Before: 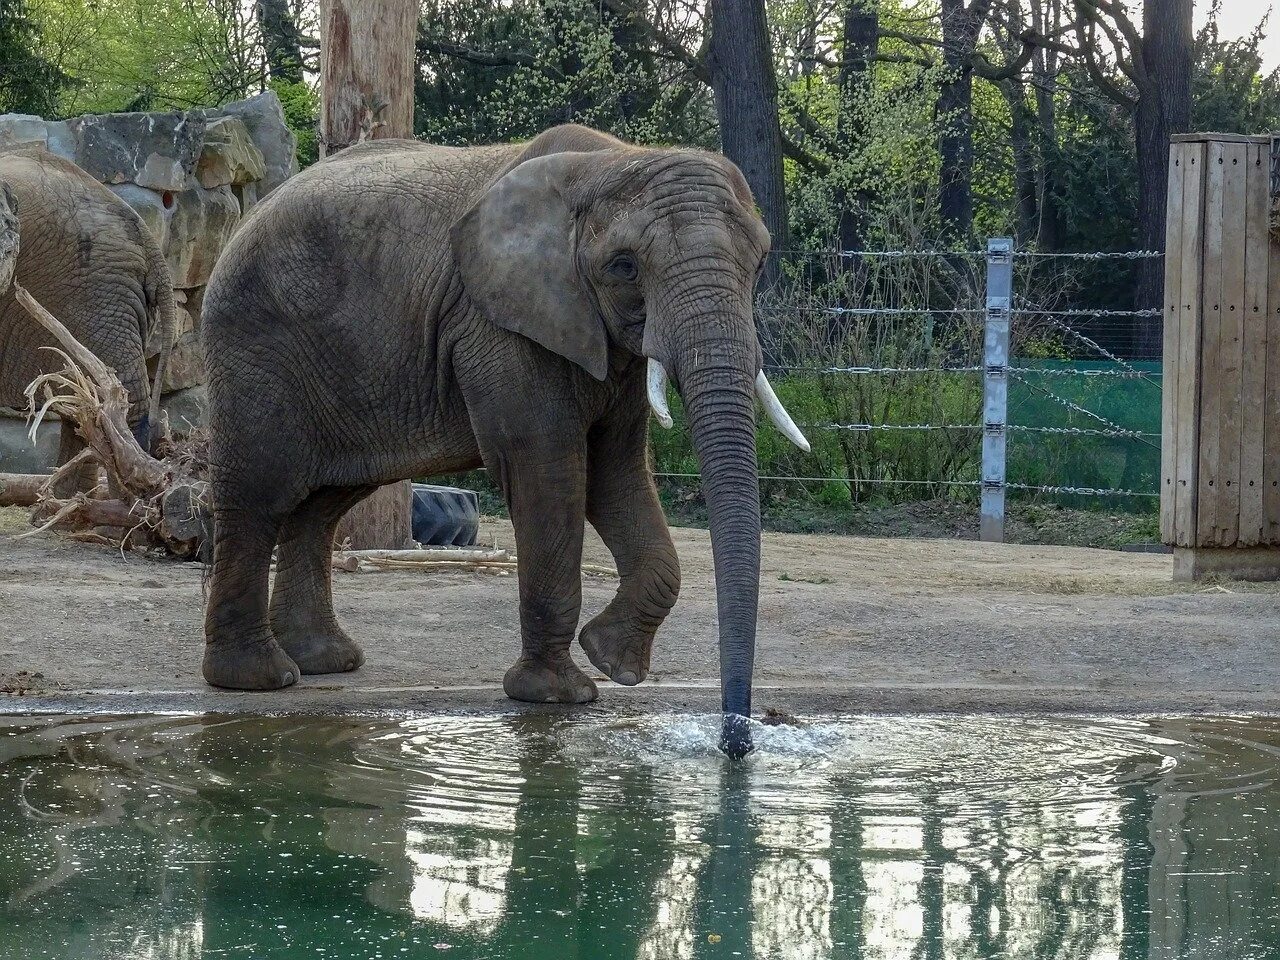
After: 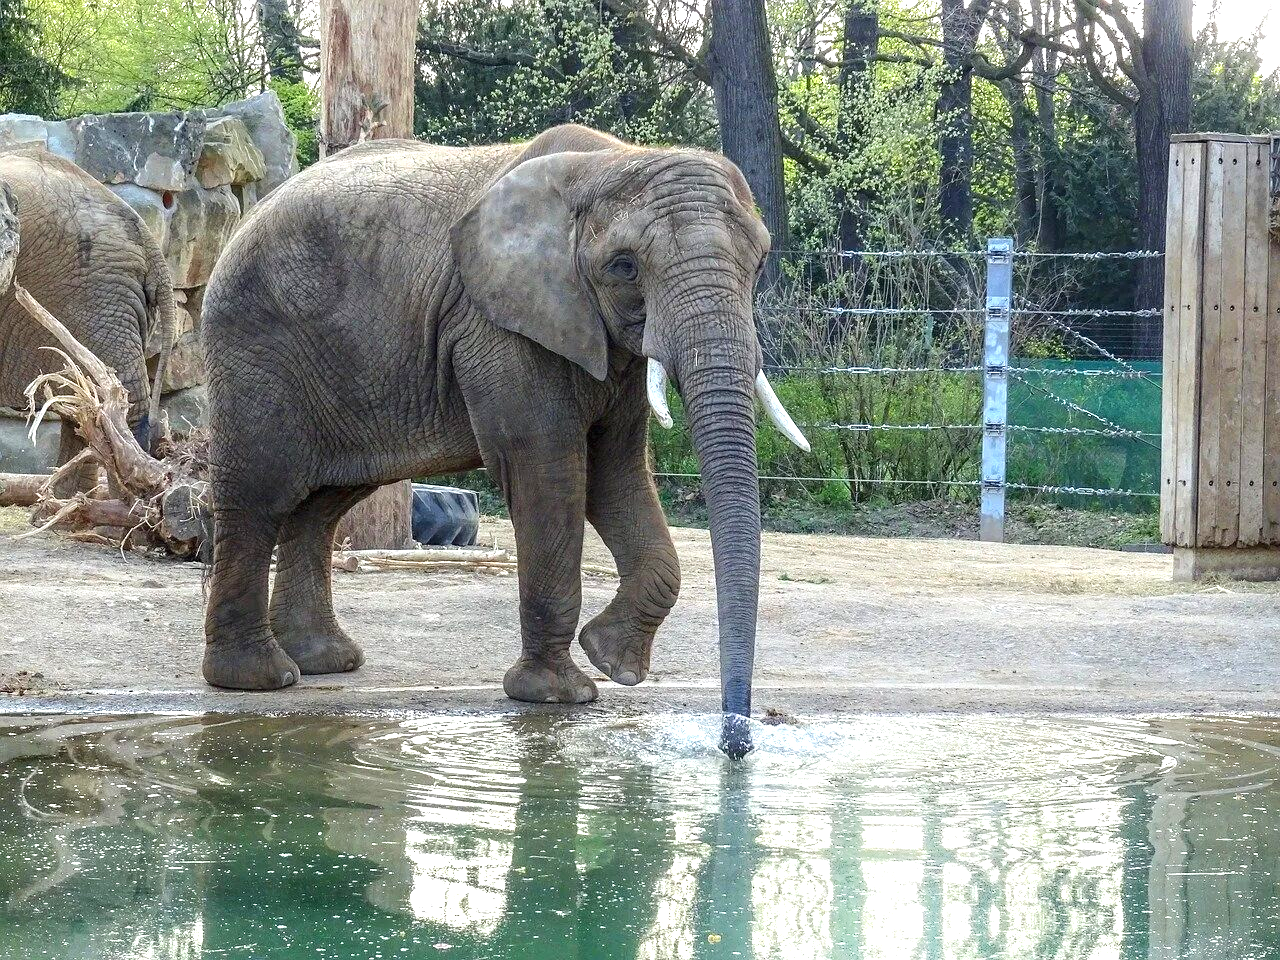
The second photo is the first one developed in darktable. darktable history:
exposure: black level correction 0, exposure 1.2 EV, compensate exposure bias true, compensate highlight preservation false
shadows and highlights: shadows -24.28, highlights 49.77, soften with gaussian
